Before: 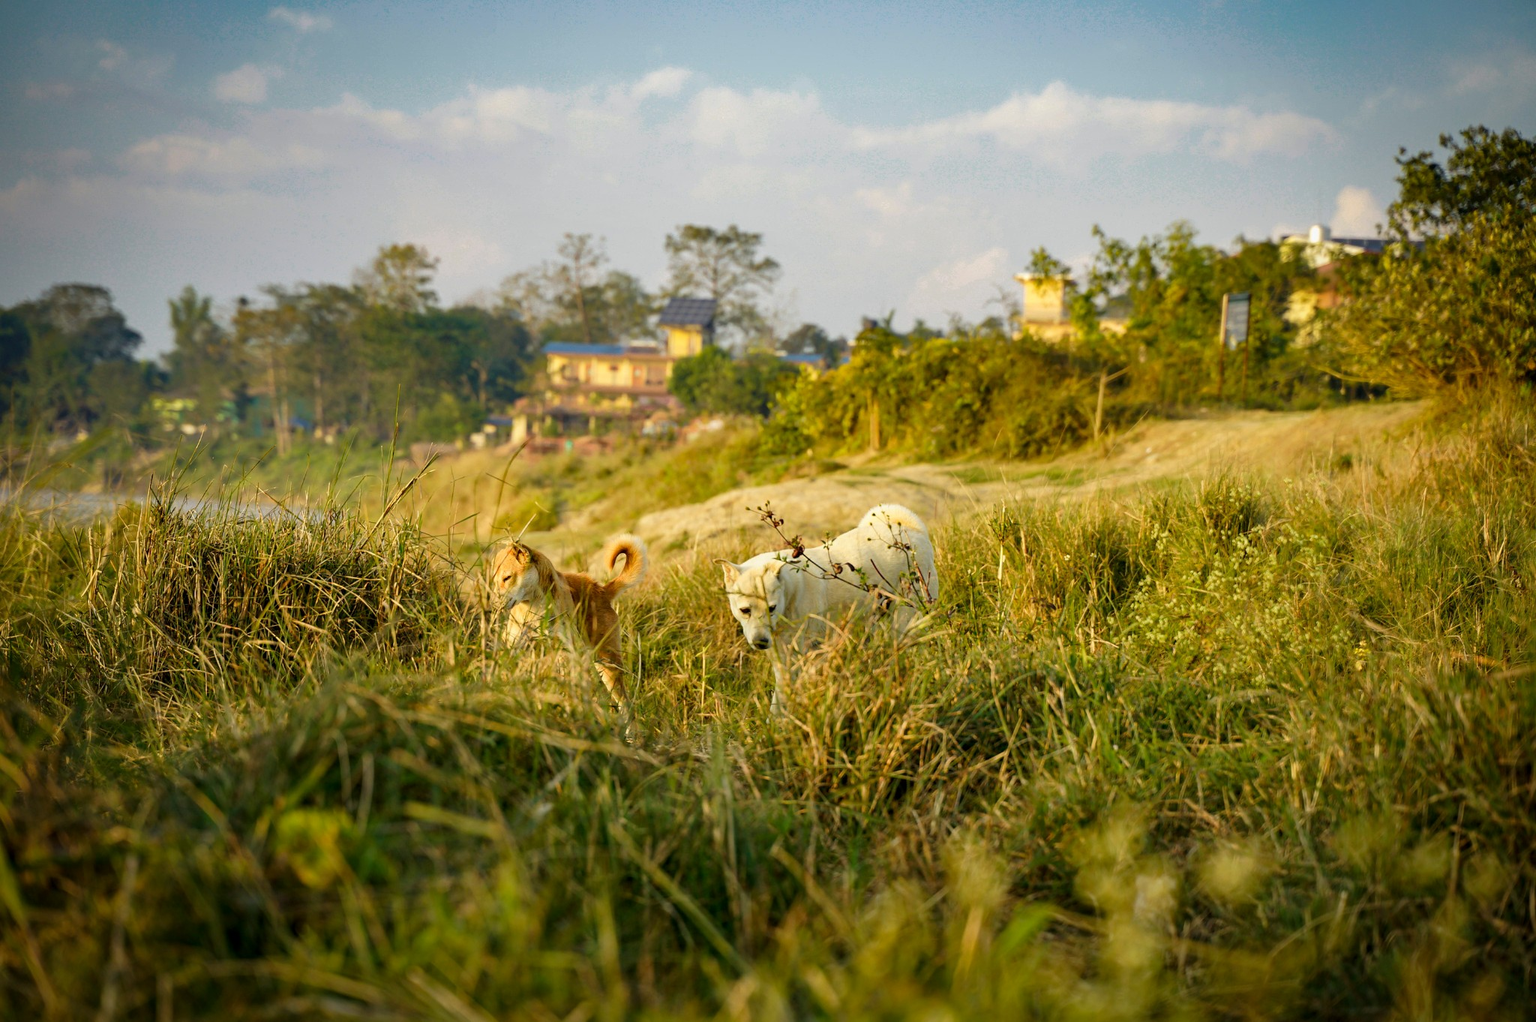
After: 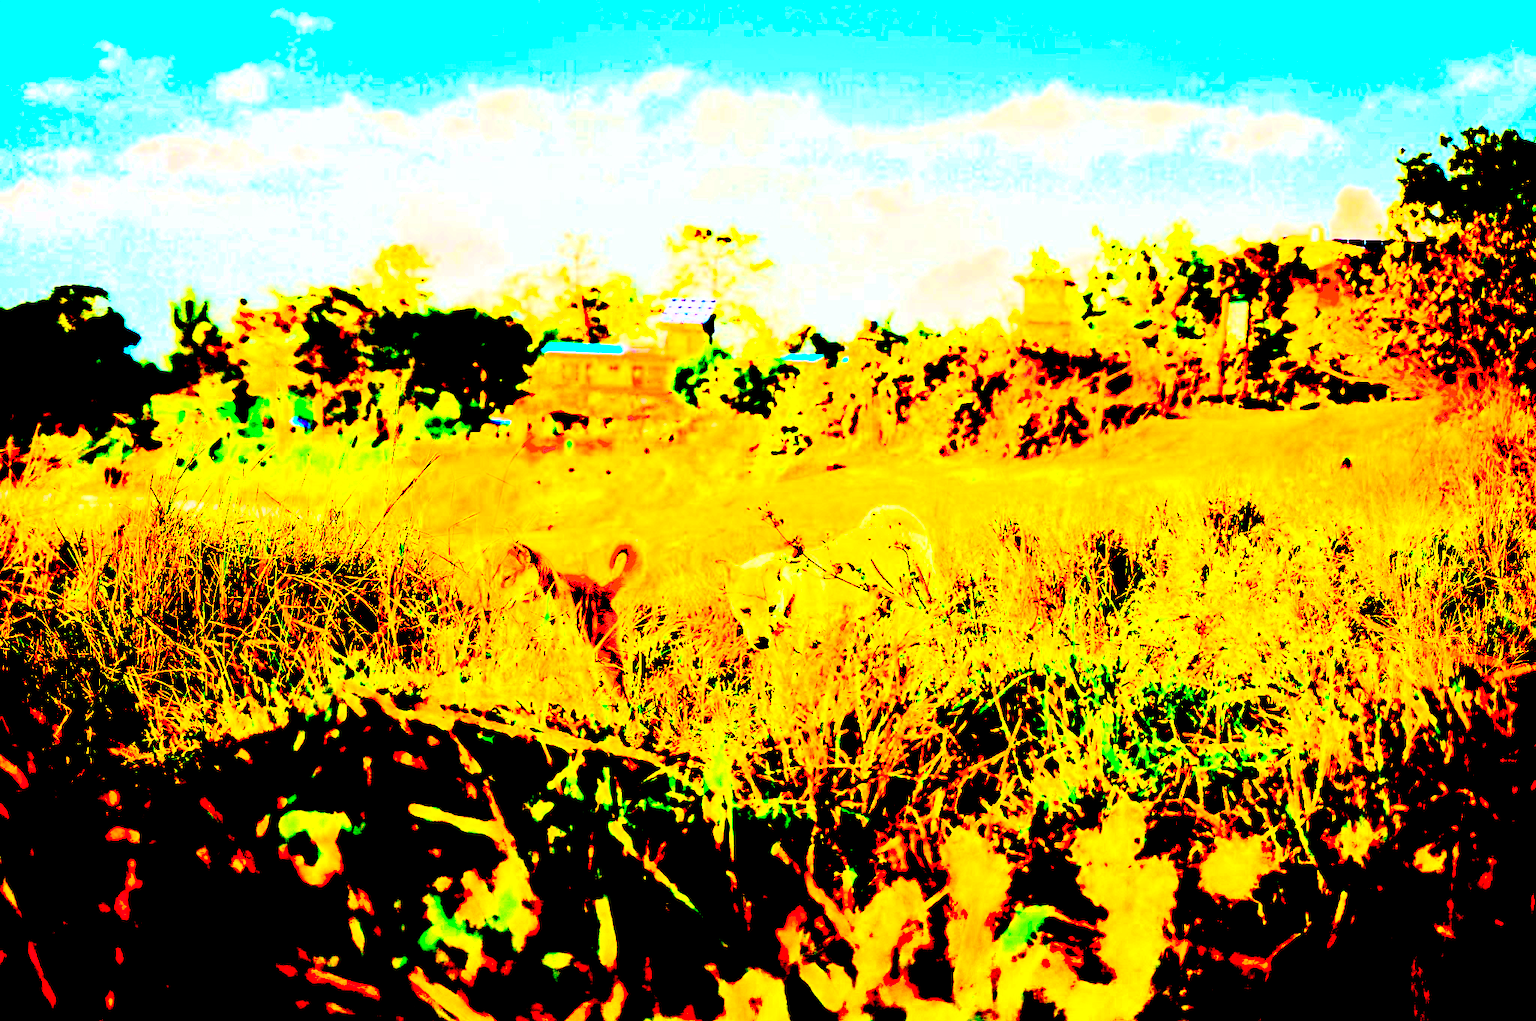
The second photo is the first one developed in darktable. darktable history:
color balance rgb: perceptual saturation grading › global saturation 20%, perceptual saturation grading › highlights -25.211%, perceptual saturation grading › shadows 49.741%, global vibrance 20%
exposure: black level correction 0.099, exposure 3.09 EV, compensate highlight preservation false
shadows and highlights: shadows 29.32, highlights -29.04, low approximation 0.01, soften with gaussian
